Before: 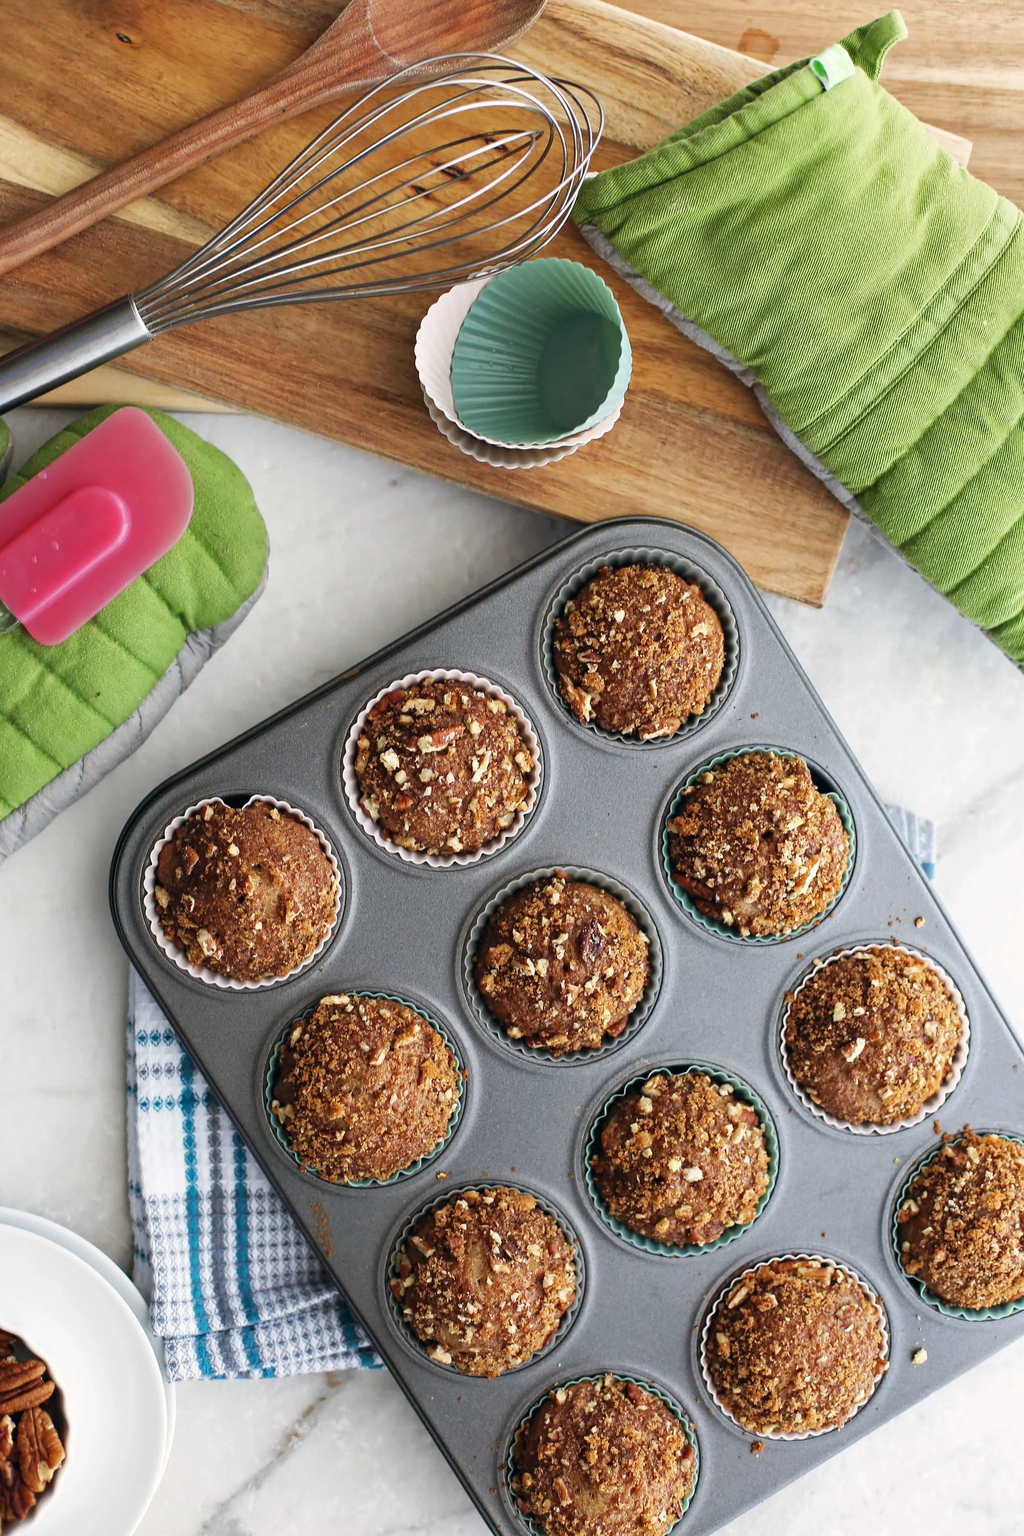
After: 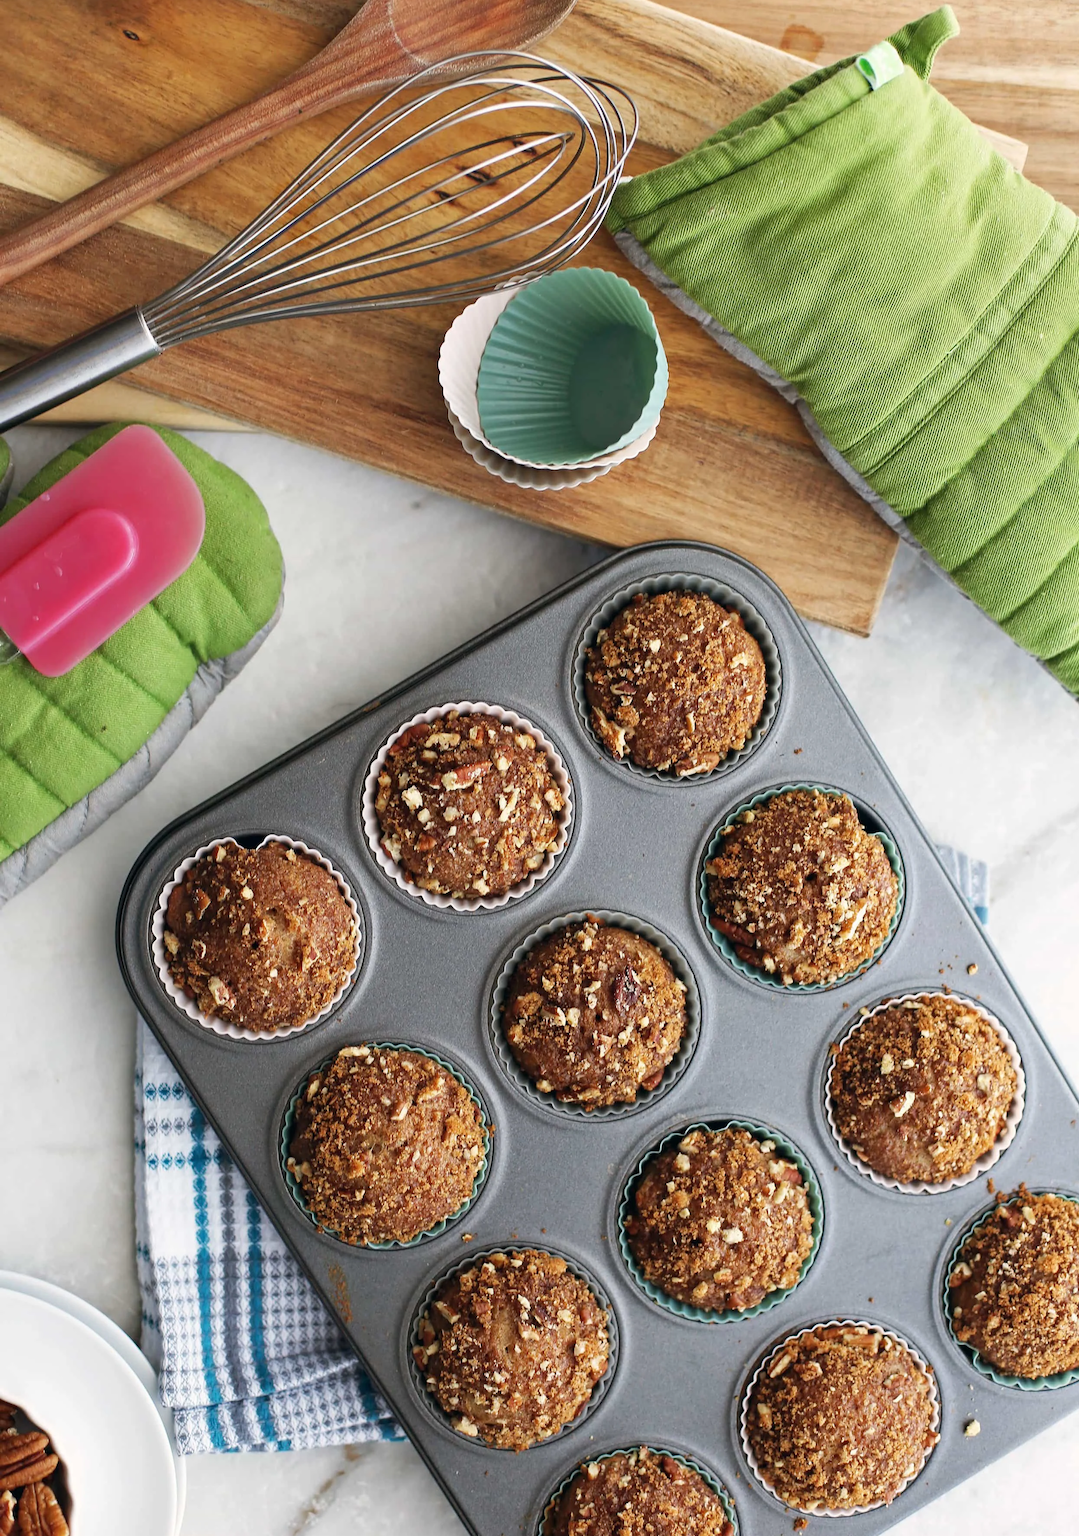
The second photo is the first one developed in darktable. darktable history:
crop: top 0.365%, right 0.257%, bottom 5.004%
